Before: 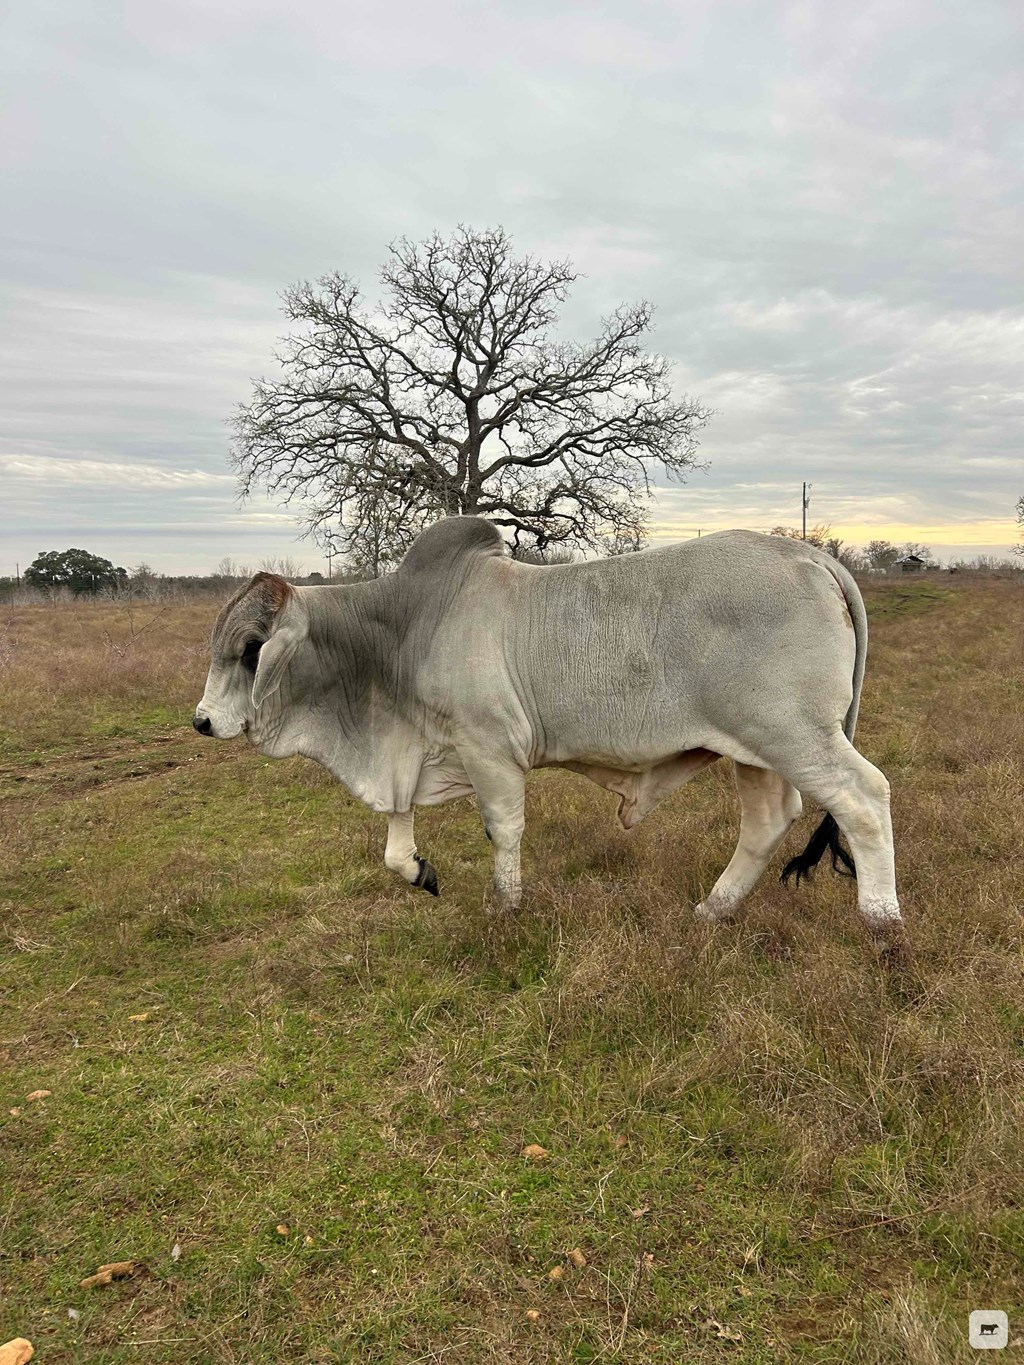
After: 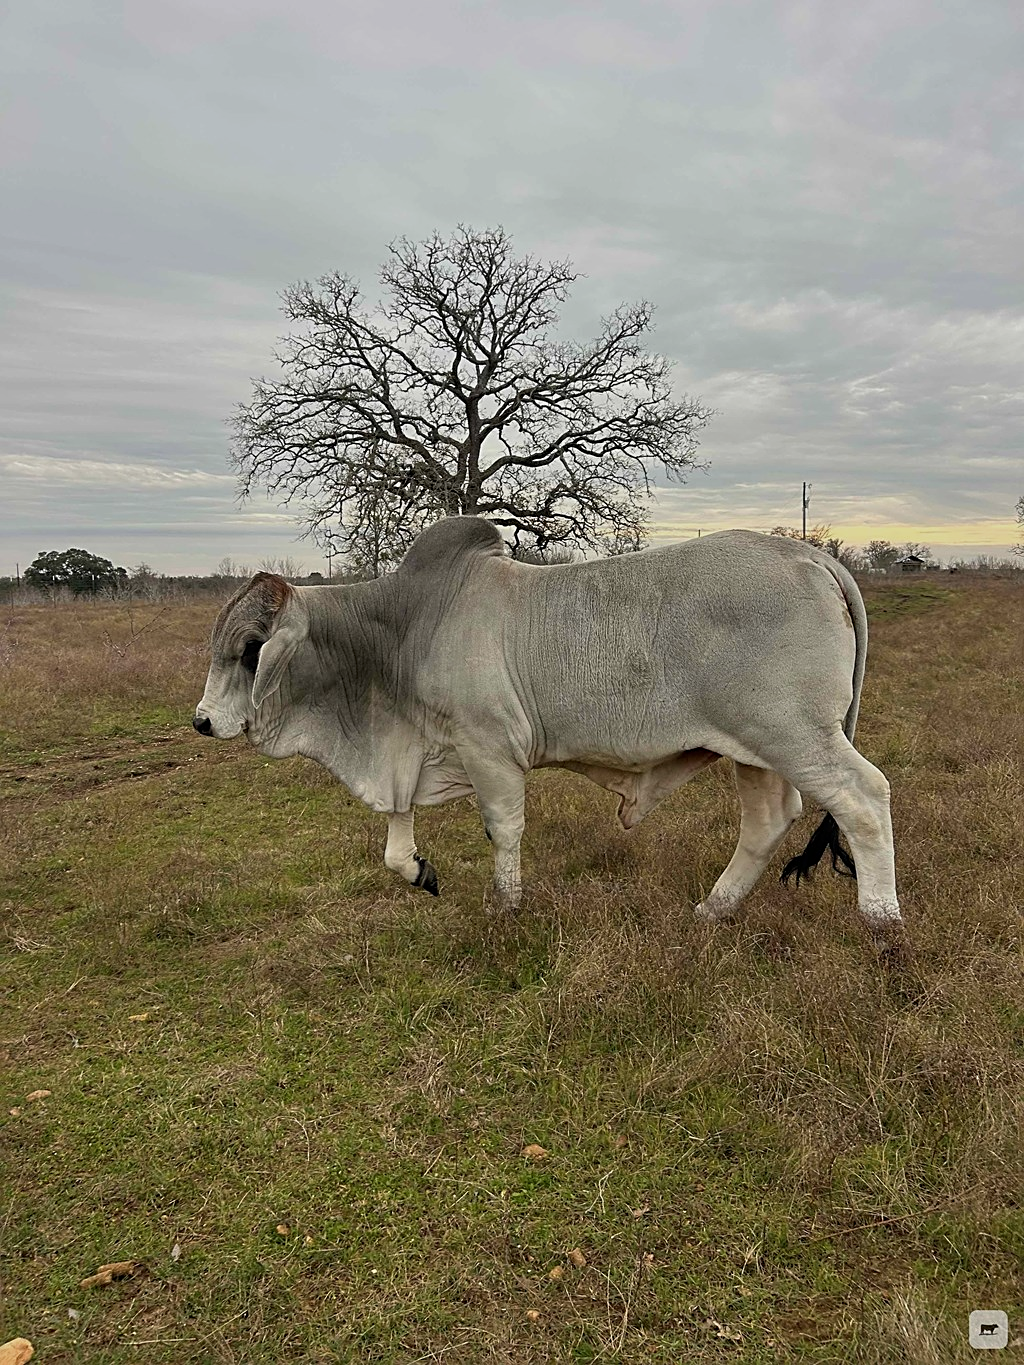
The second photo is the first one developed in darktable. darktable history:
exposure: exposure -0.487 EV, compensate highlight preservation false
sharpen: on, module defaults
